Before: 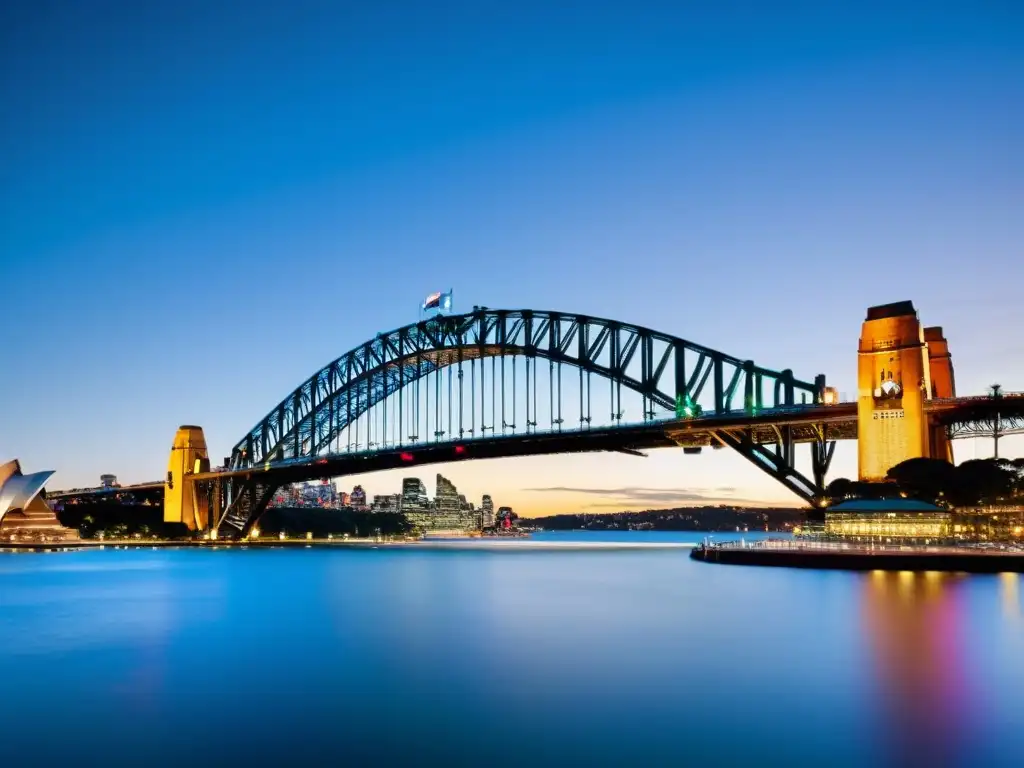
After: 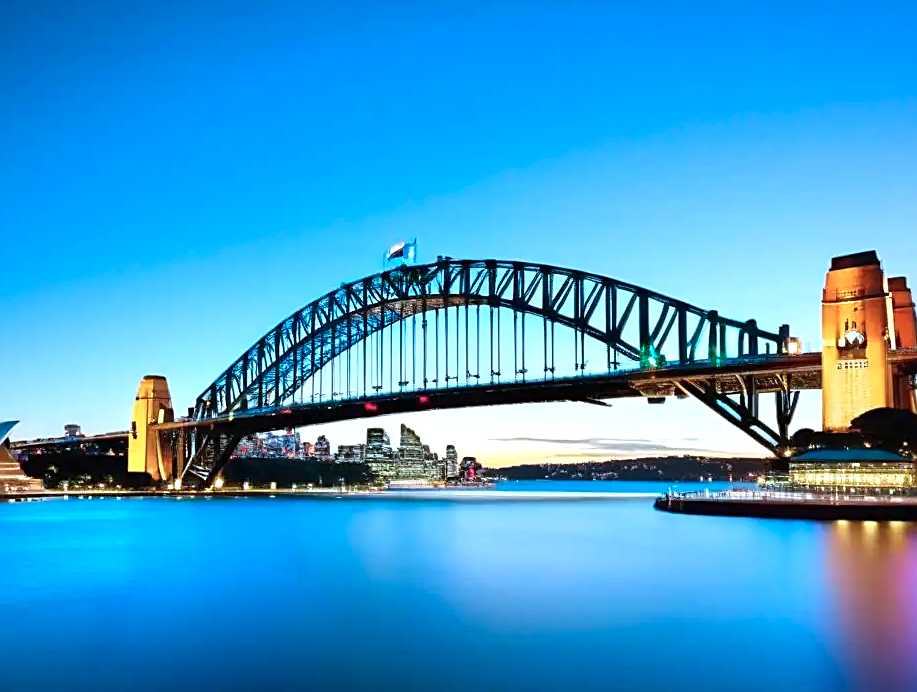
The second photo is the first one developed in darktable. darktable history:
crop: left 3.552%, top 6.512%, right 6.84%, bottom 3.263%
color correction: highlights a* -8.96, highlights b* -22.42
exposure: black level correction 0, exposure 0.499 EV, compensate highlight preservation false
sharpen: on, module defaults
